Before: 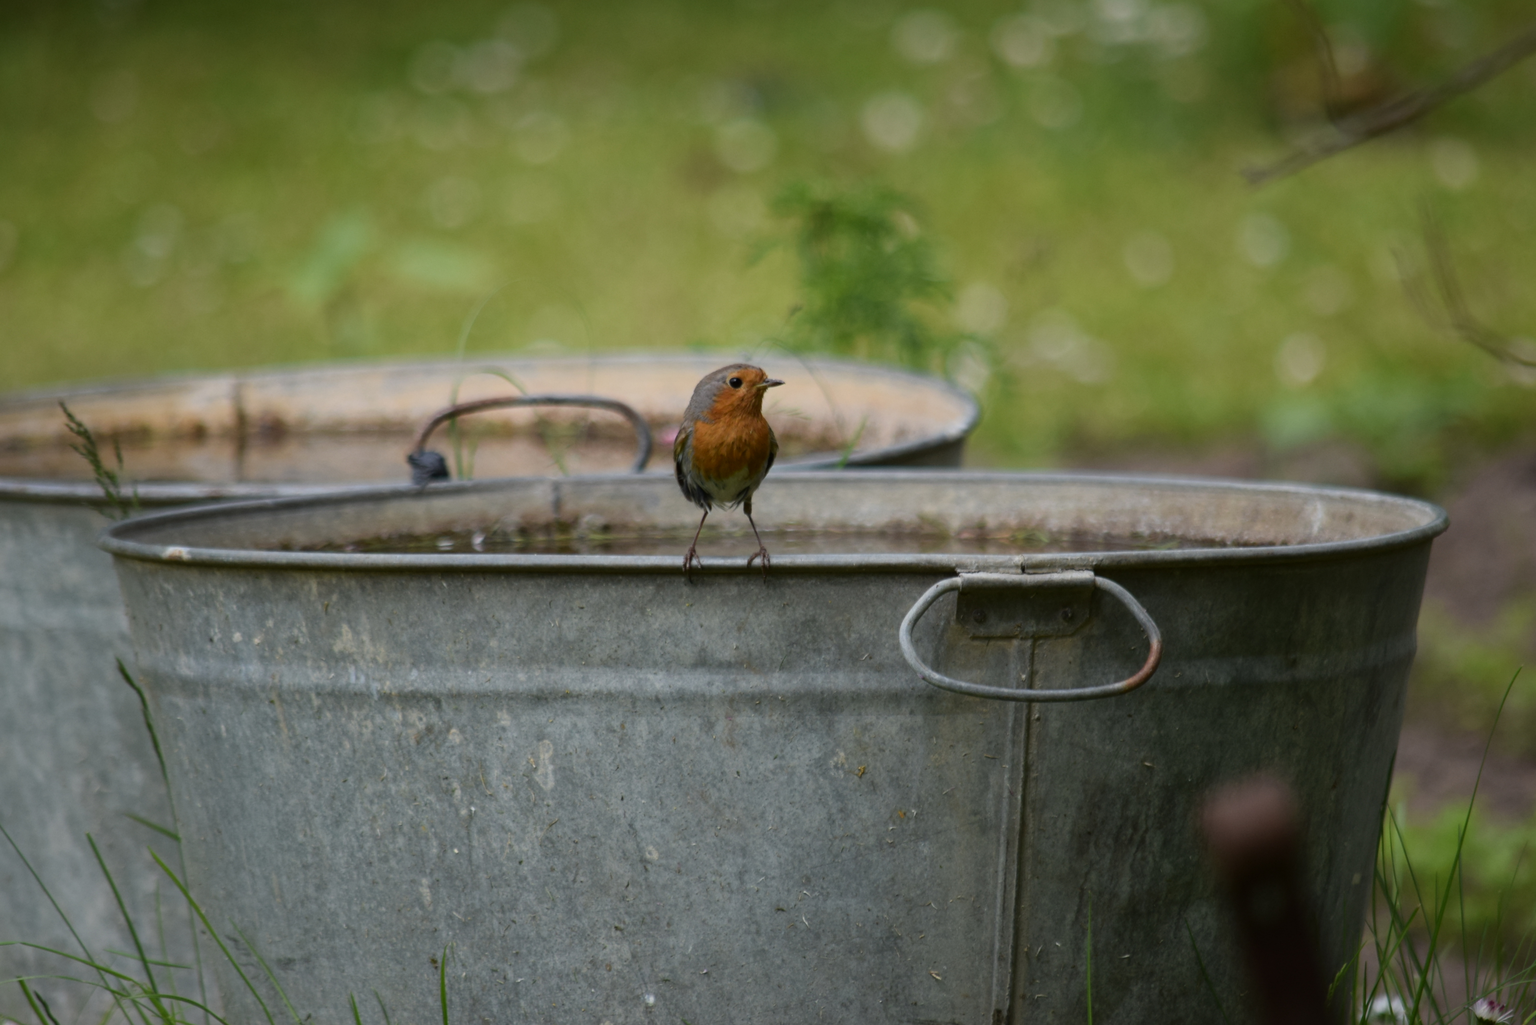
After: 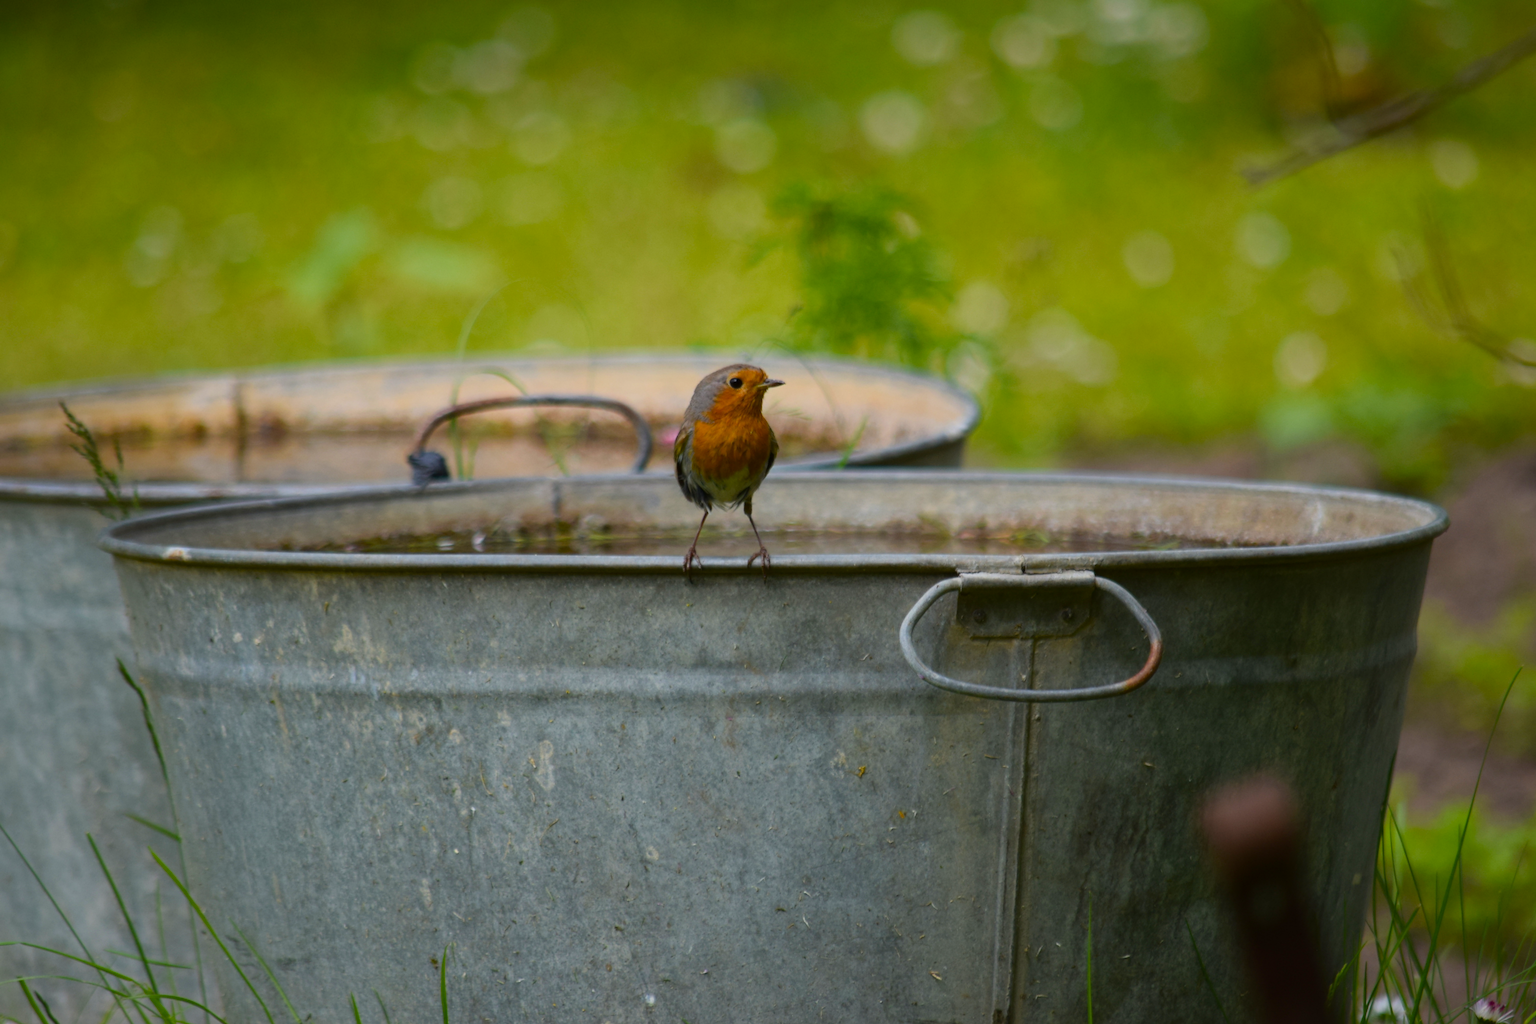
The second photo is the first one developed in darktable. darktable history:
velvia: strength 31.83%, mid-tones bias 0.206
